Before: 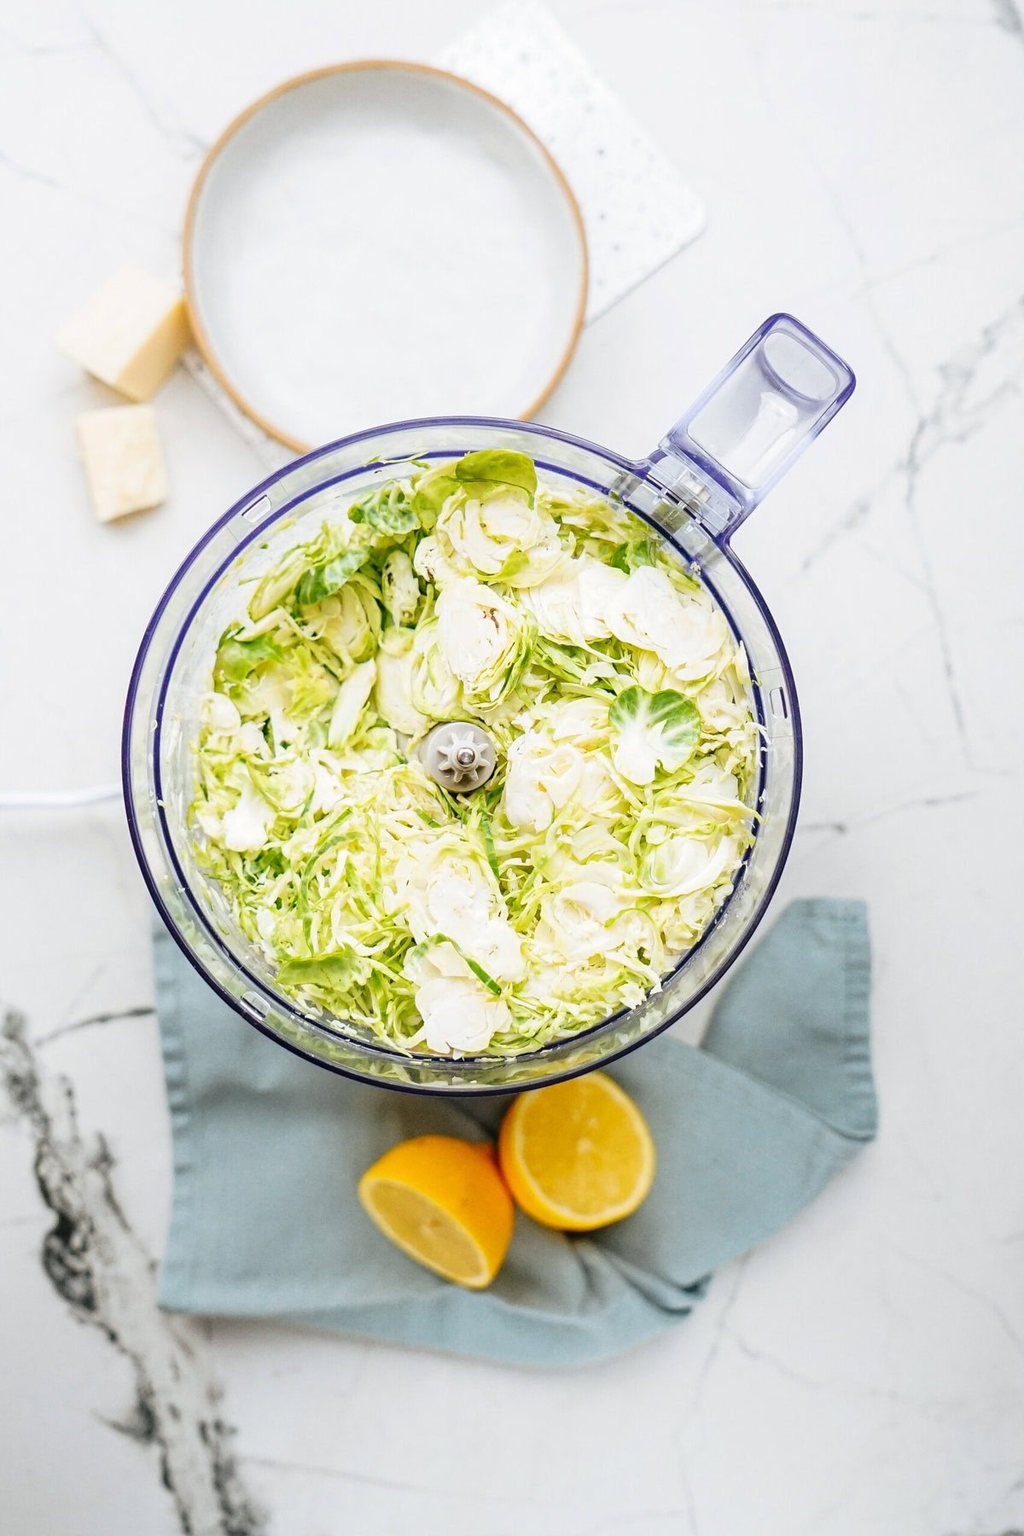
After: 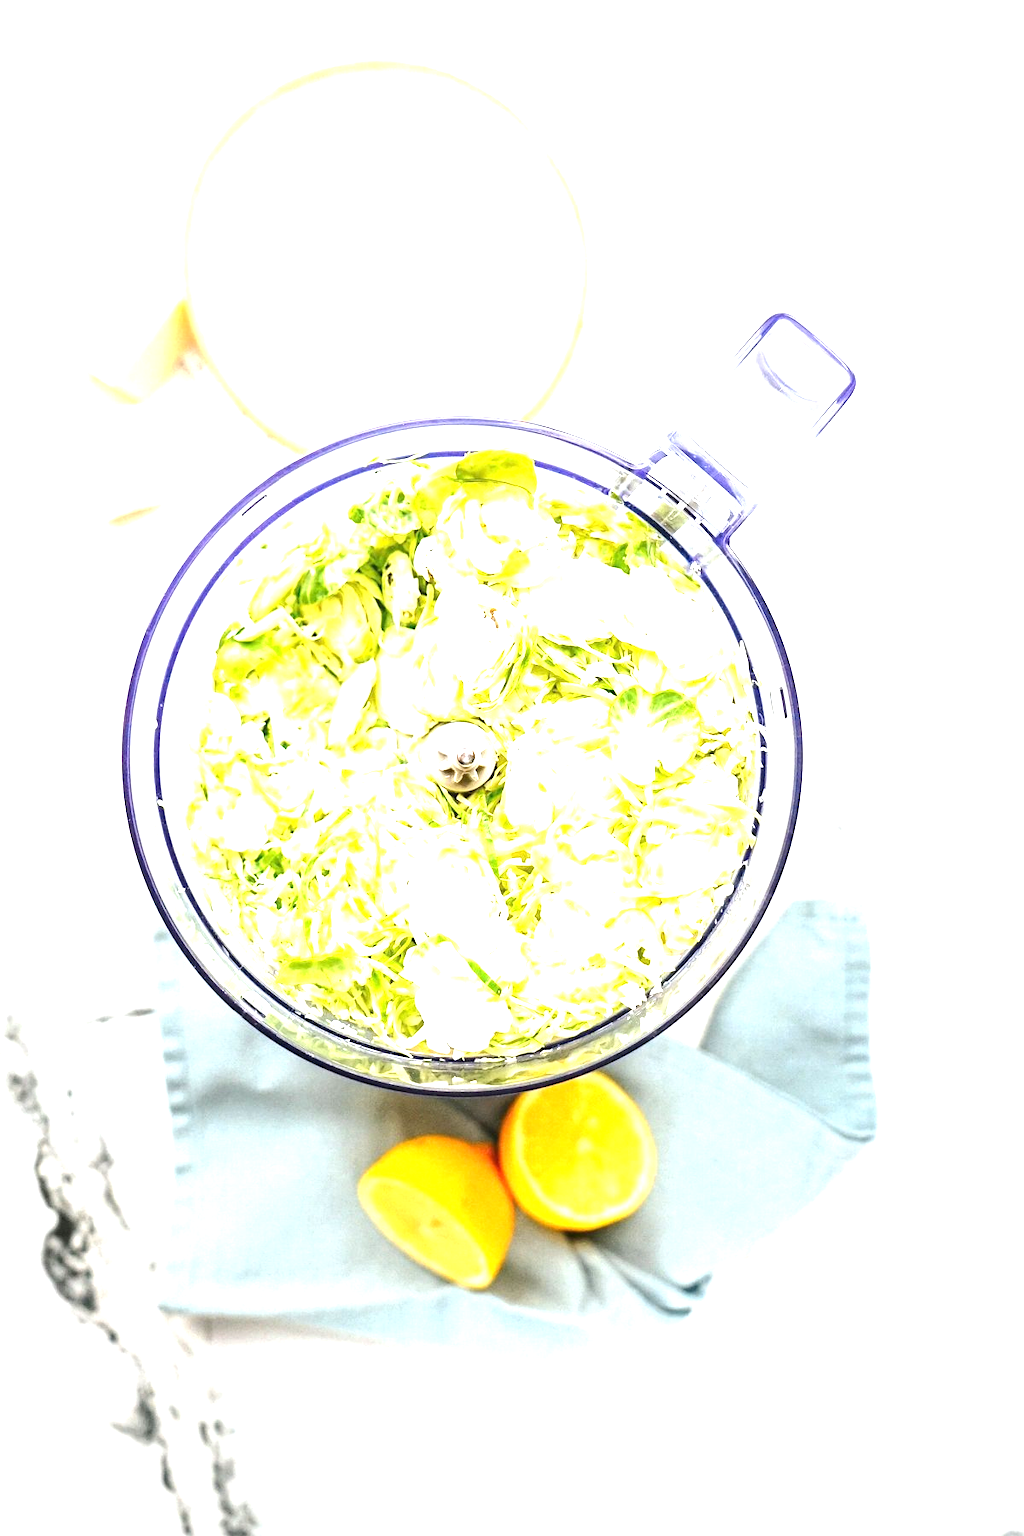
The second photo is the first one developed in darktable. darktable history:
exposure: black level correction 0, exposure 1.409 EV, compensate highlight preservation false
